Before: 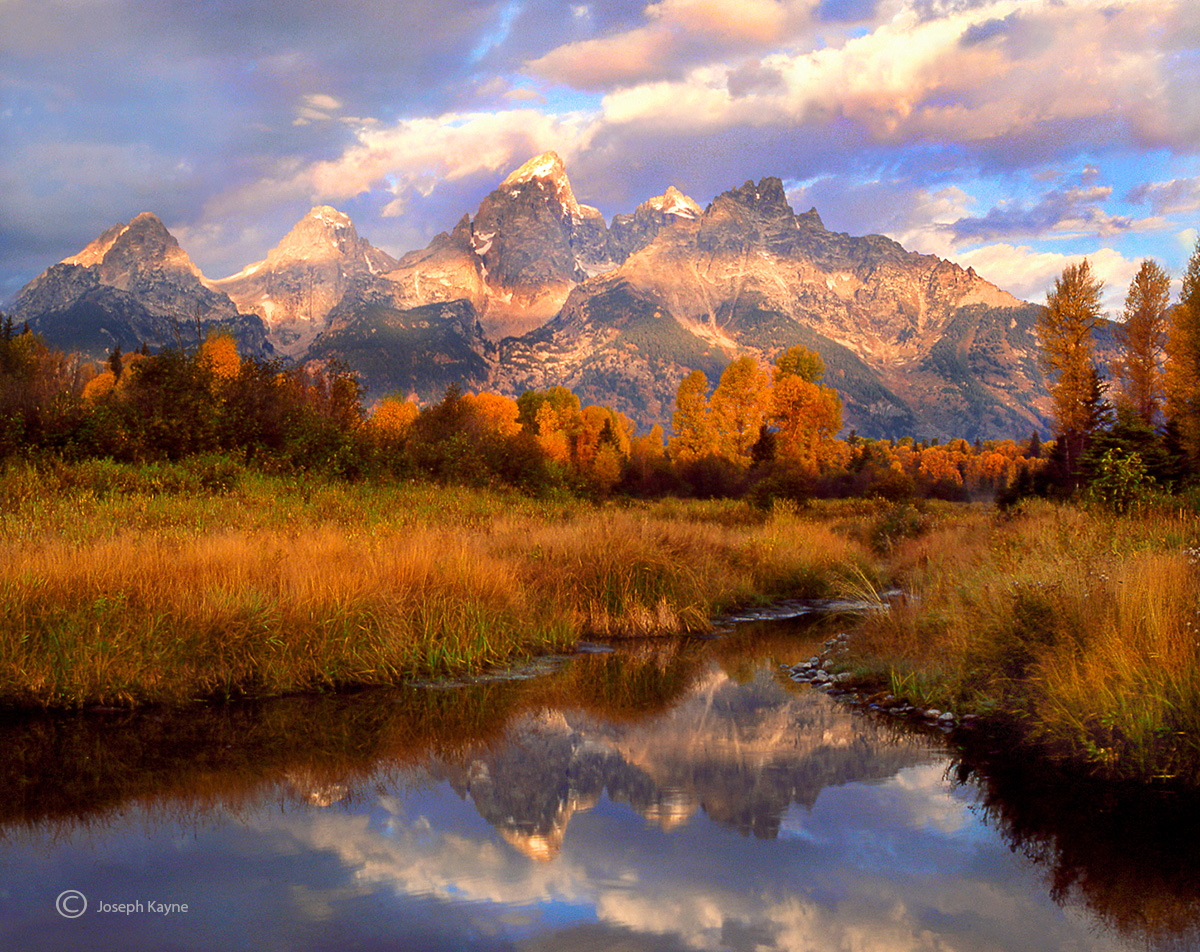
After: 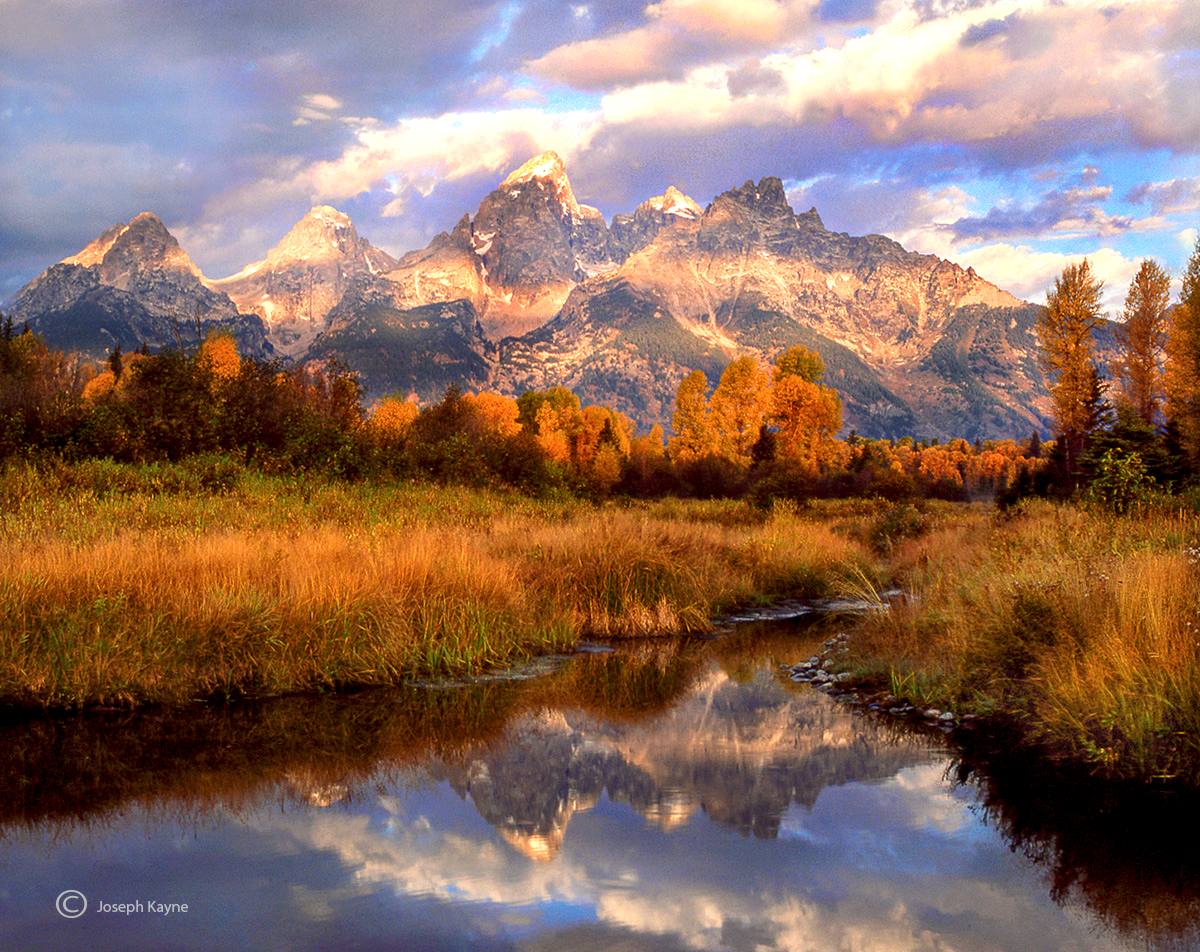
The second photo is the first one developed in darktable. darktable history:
local contrast: on, module defaults
levels: white 90.68%, levels [0, 0.476, 0.951]
color correction: highlights b* -0.03, saturation 0.981
